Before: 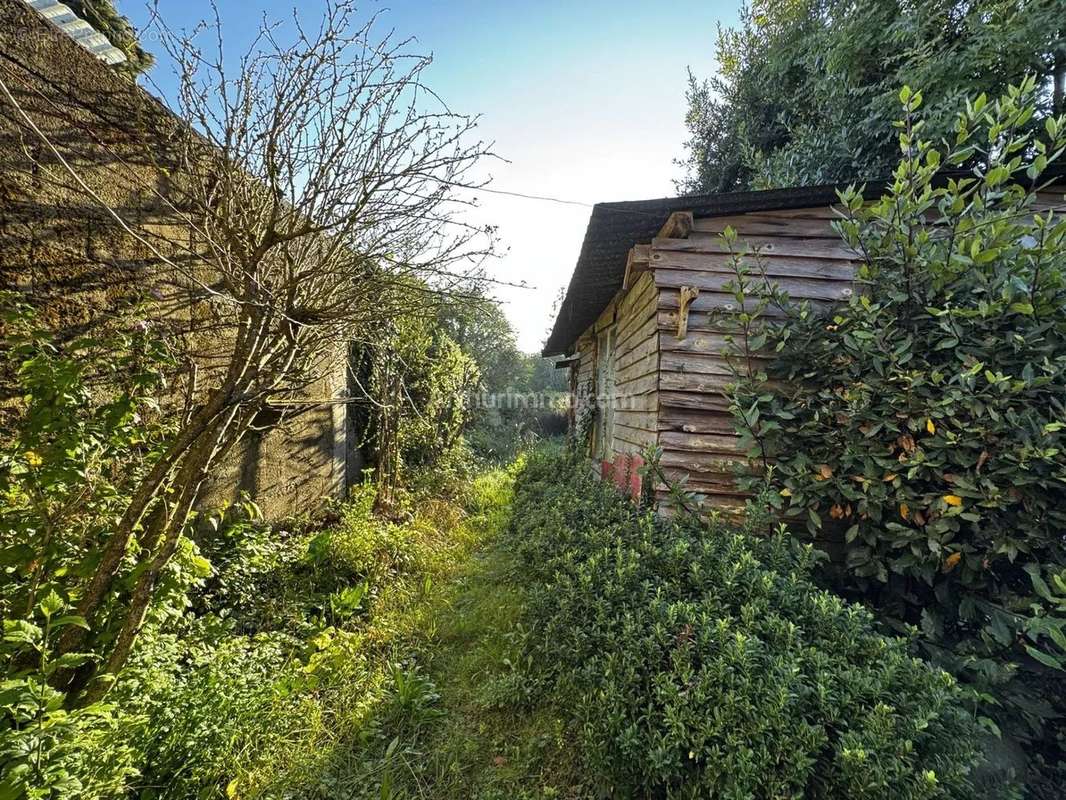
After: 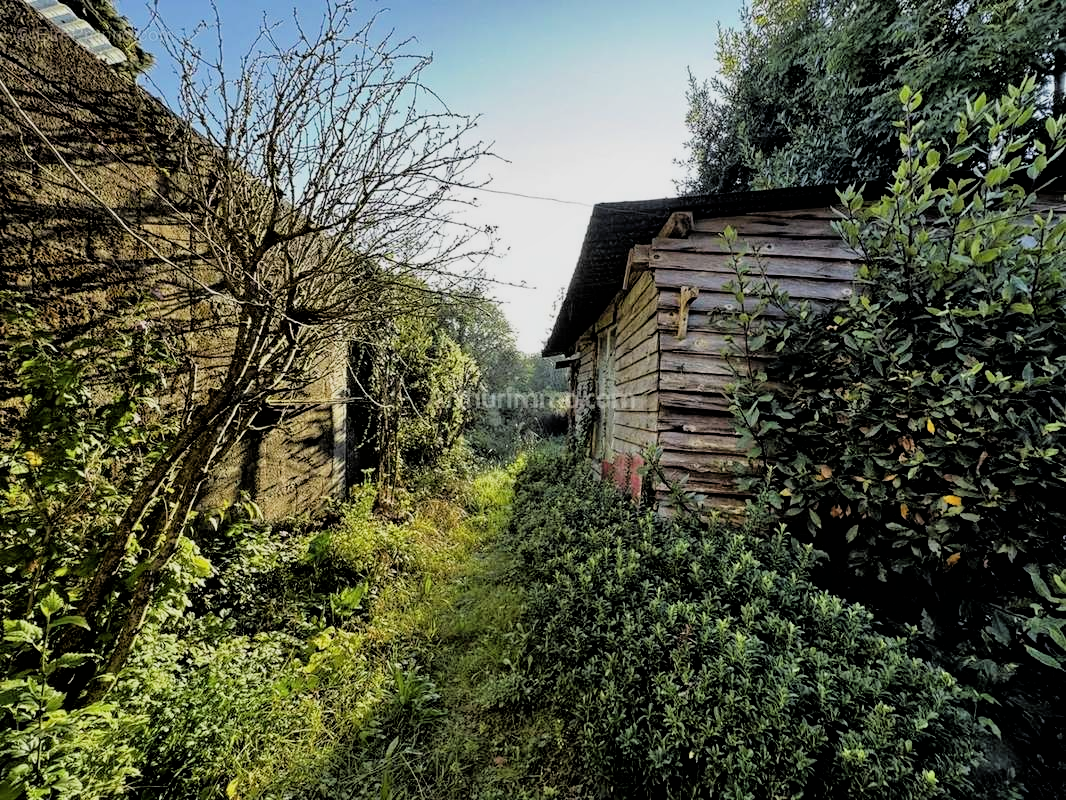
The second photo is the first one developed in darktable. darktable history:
shadows and highlights: shadows 21.05, highlights -36.33, shadows color adjustment 99.16%, highlights color adjustment 0.507%, soften with gaussian
filmic rgb: black relative exposure -3.38 EV, white relative exposure 3.45 EV, hardness 2.36, contrast 1.102
